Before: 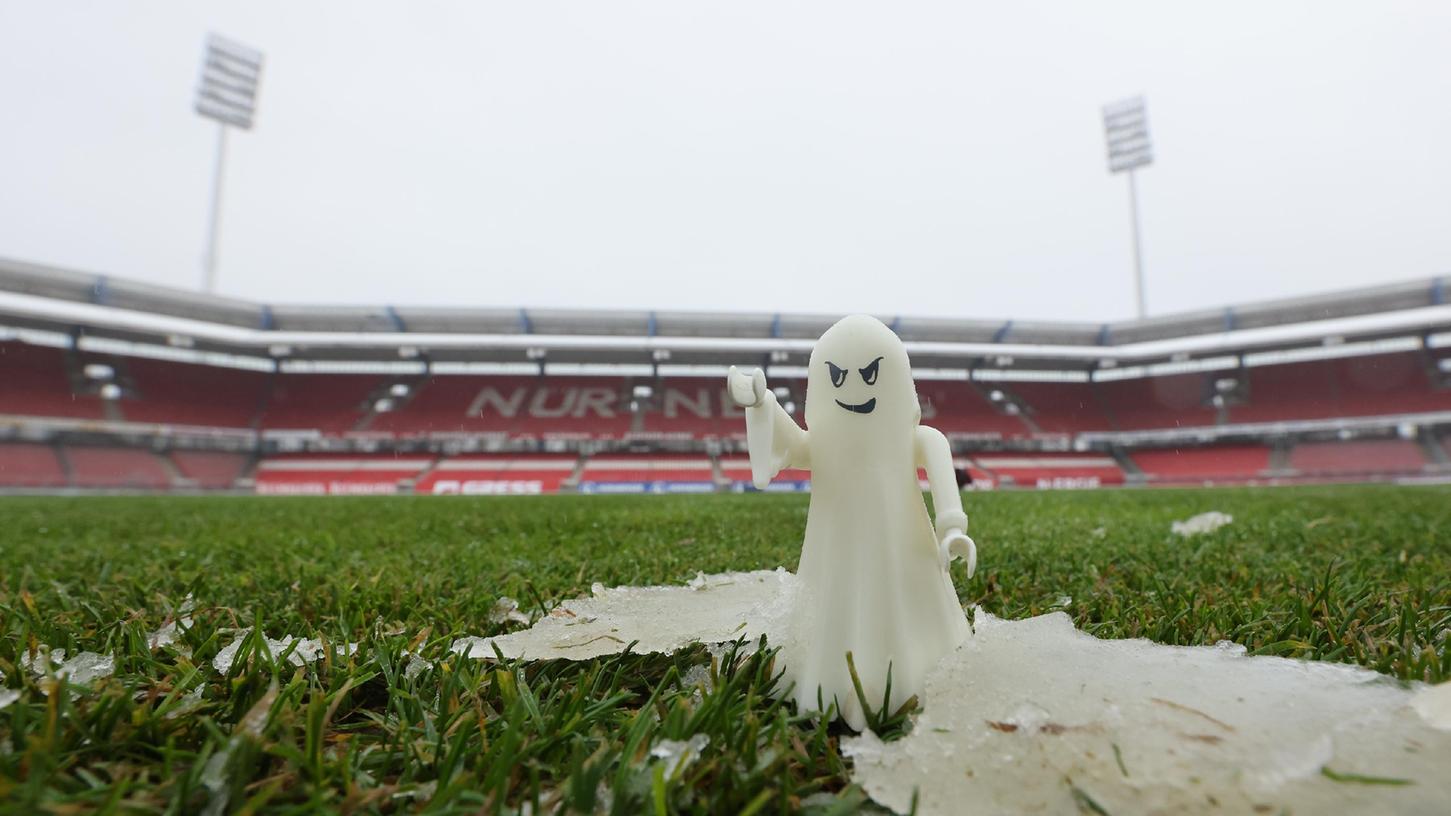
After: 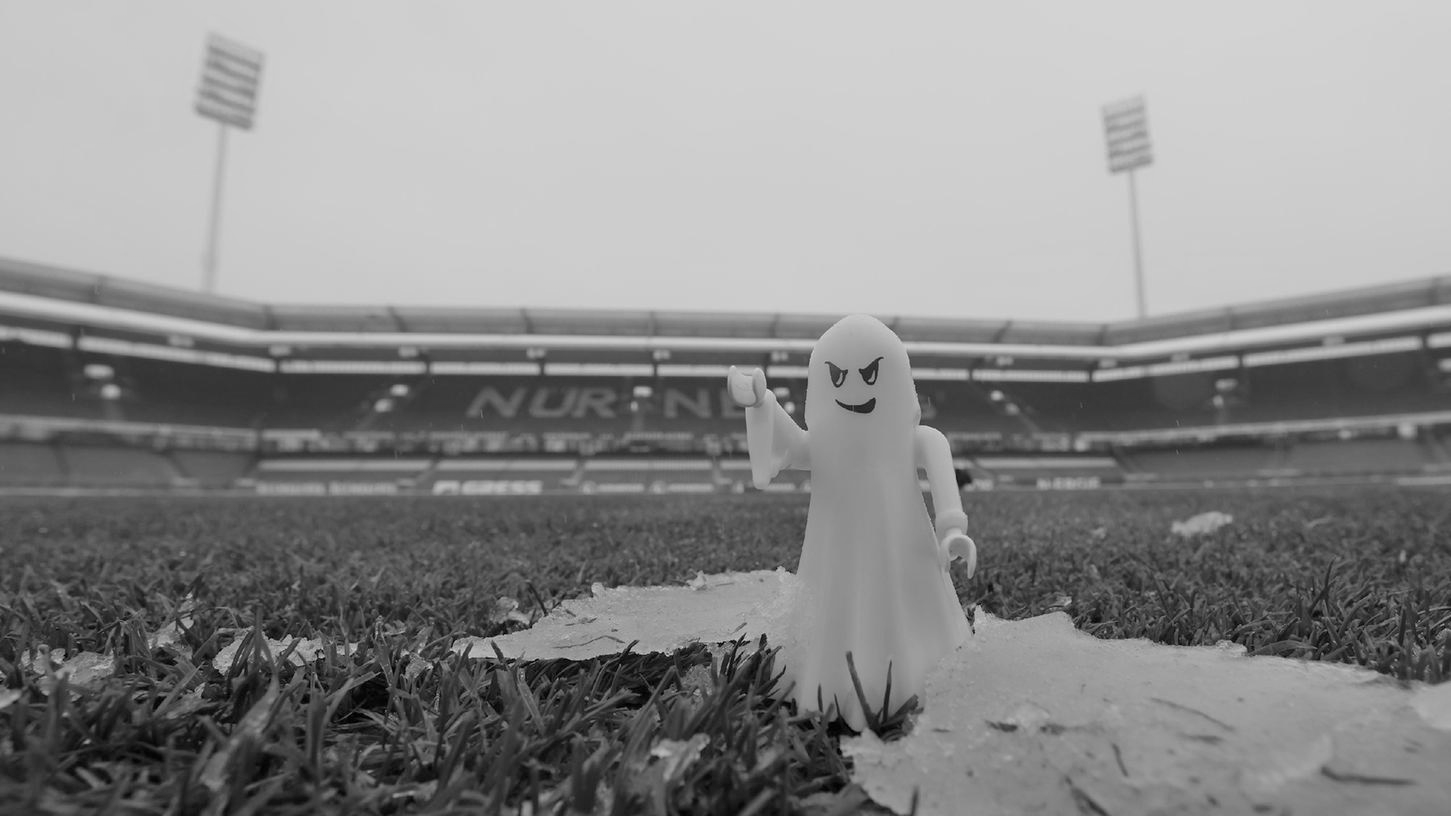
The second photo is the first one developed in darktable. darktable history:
exposure: black level correction 0.001, compensate highlight preservation false
tone equalizer: -8 EV 0.25 EV, -7 EV 0.417 EV, -6 EV 0.417 EV, -5 EV 0.25 EV, -3 EV -0.25 EV, -2 EV -0.417 EV, -1 EV -0.417 EV, +0 EV -0.25 EV, edges refinement/feathering 500, mask exposure compensation -1.57 EV, preserve details guided filter
color calibration: output gray [0.267, 0.423, 0.261, 0], illuminant same as pipeline (D50), adaptation none (bypass)
